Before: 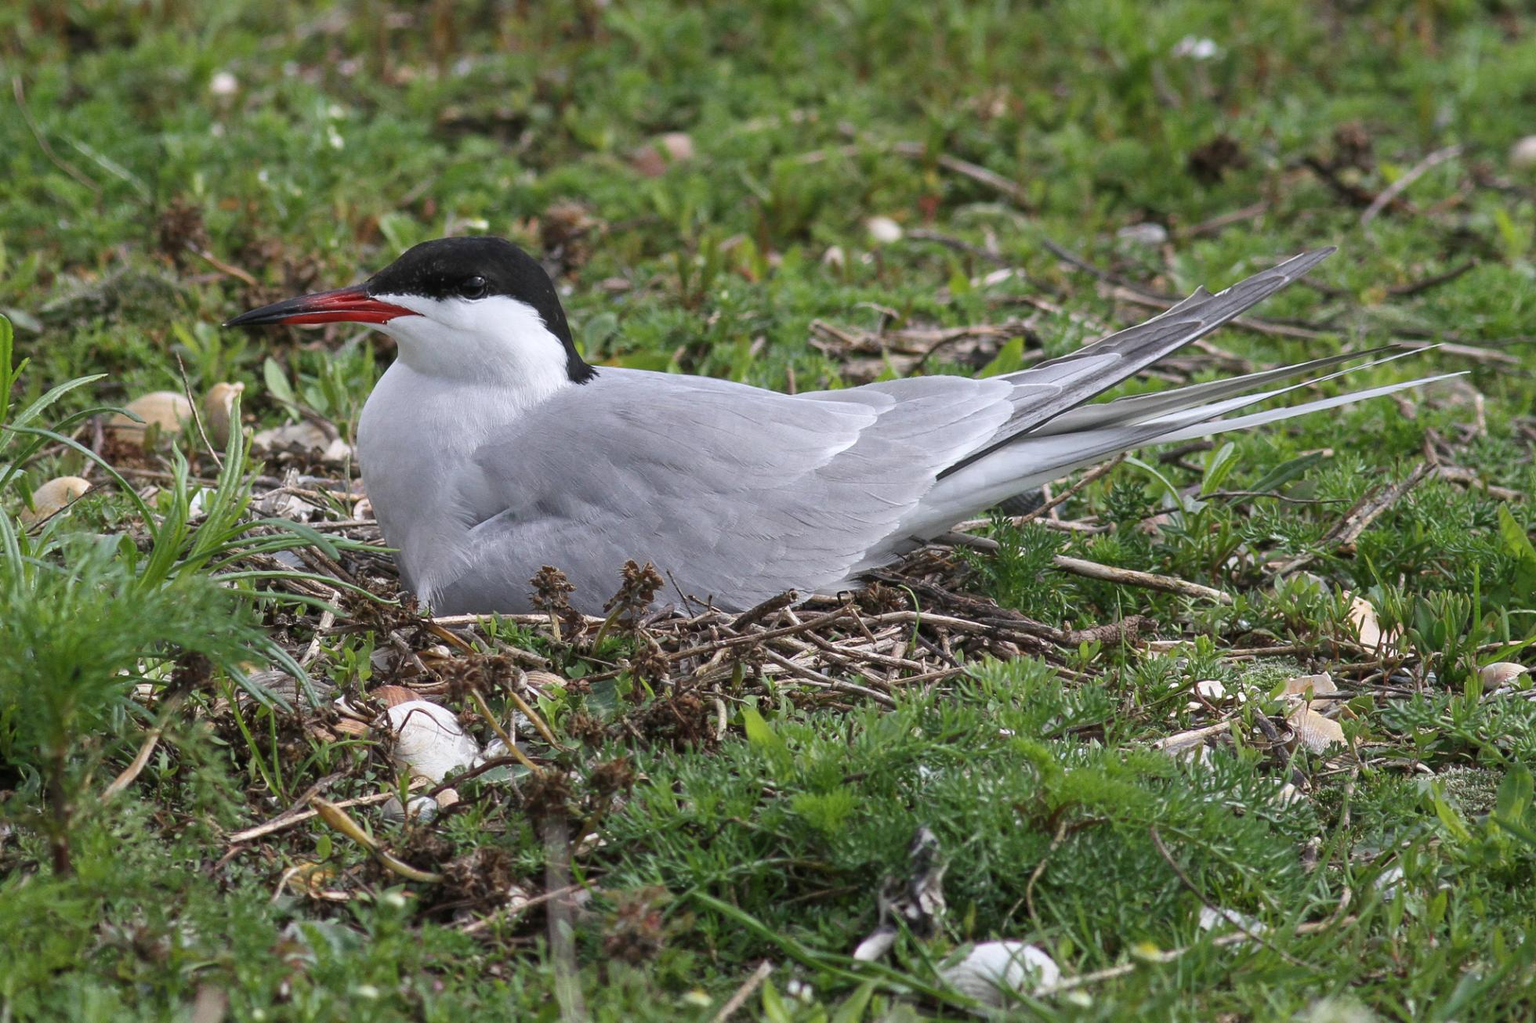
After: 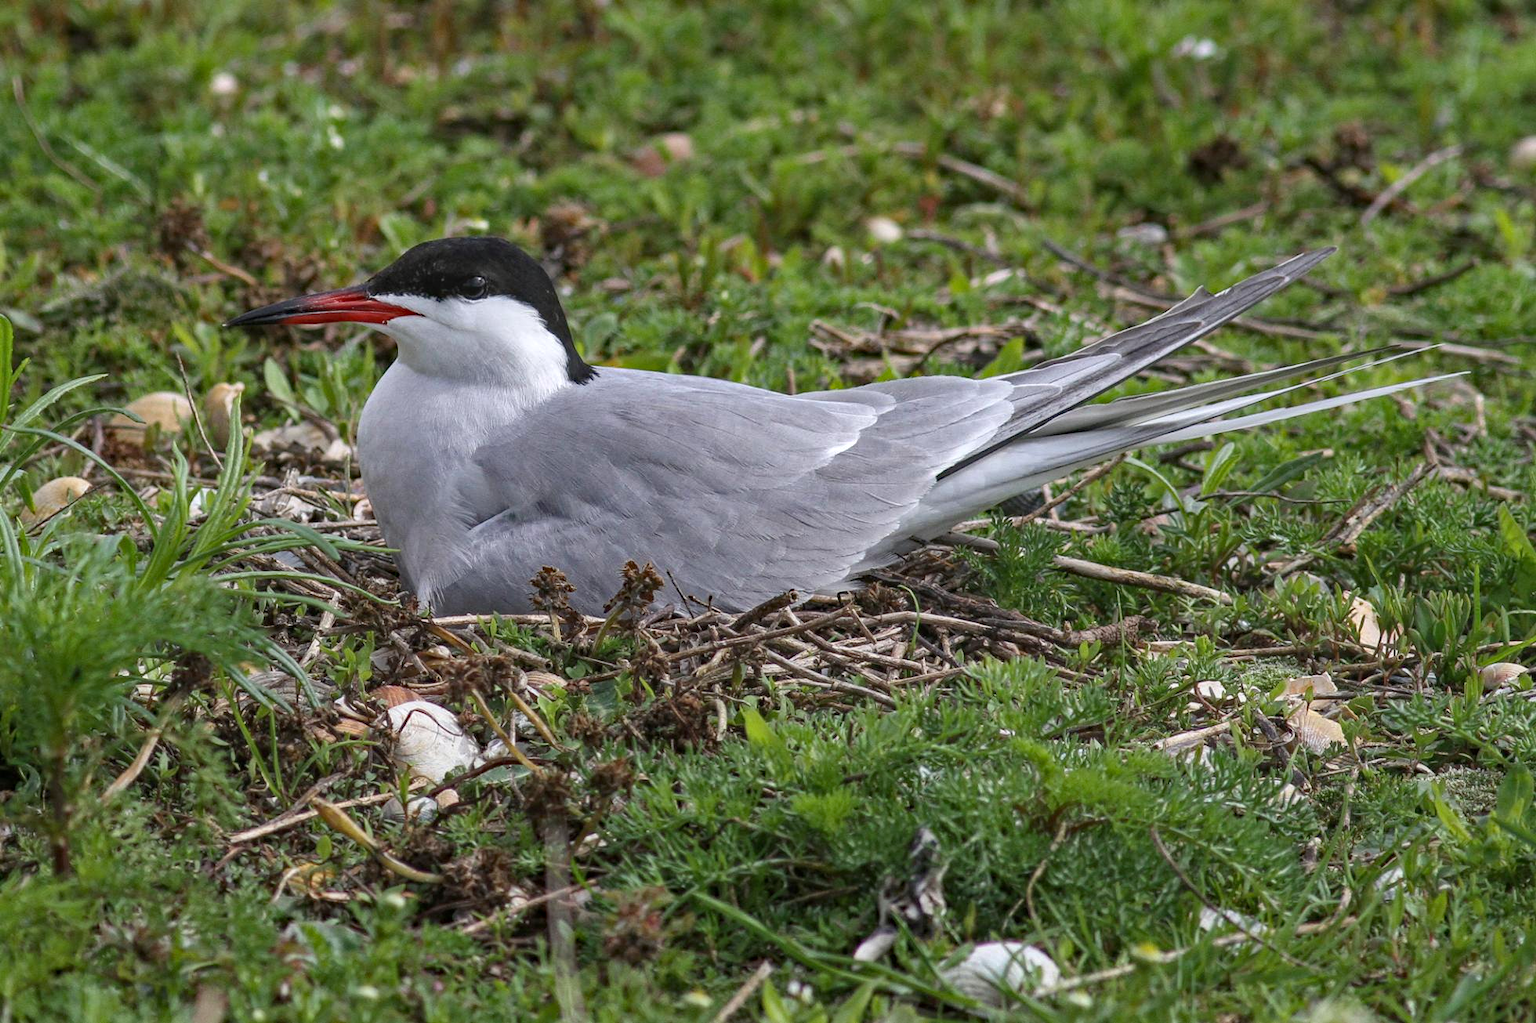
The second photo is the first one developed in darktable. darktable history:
local contrast: detail 110%
shadows and highlights: shadows 19.13, highlights -83.41, soften with gaussian
haze removal: strength 0.29, distance 0.25, compatibility mode true, adaptive false
